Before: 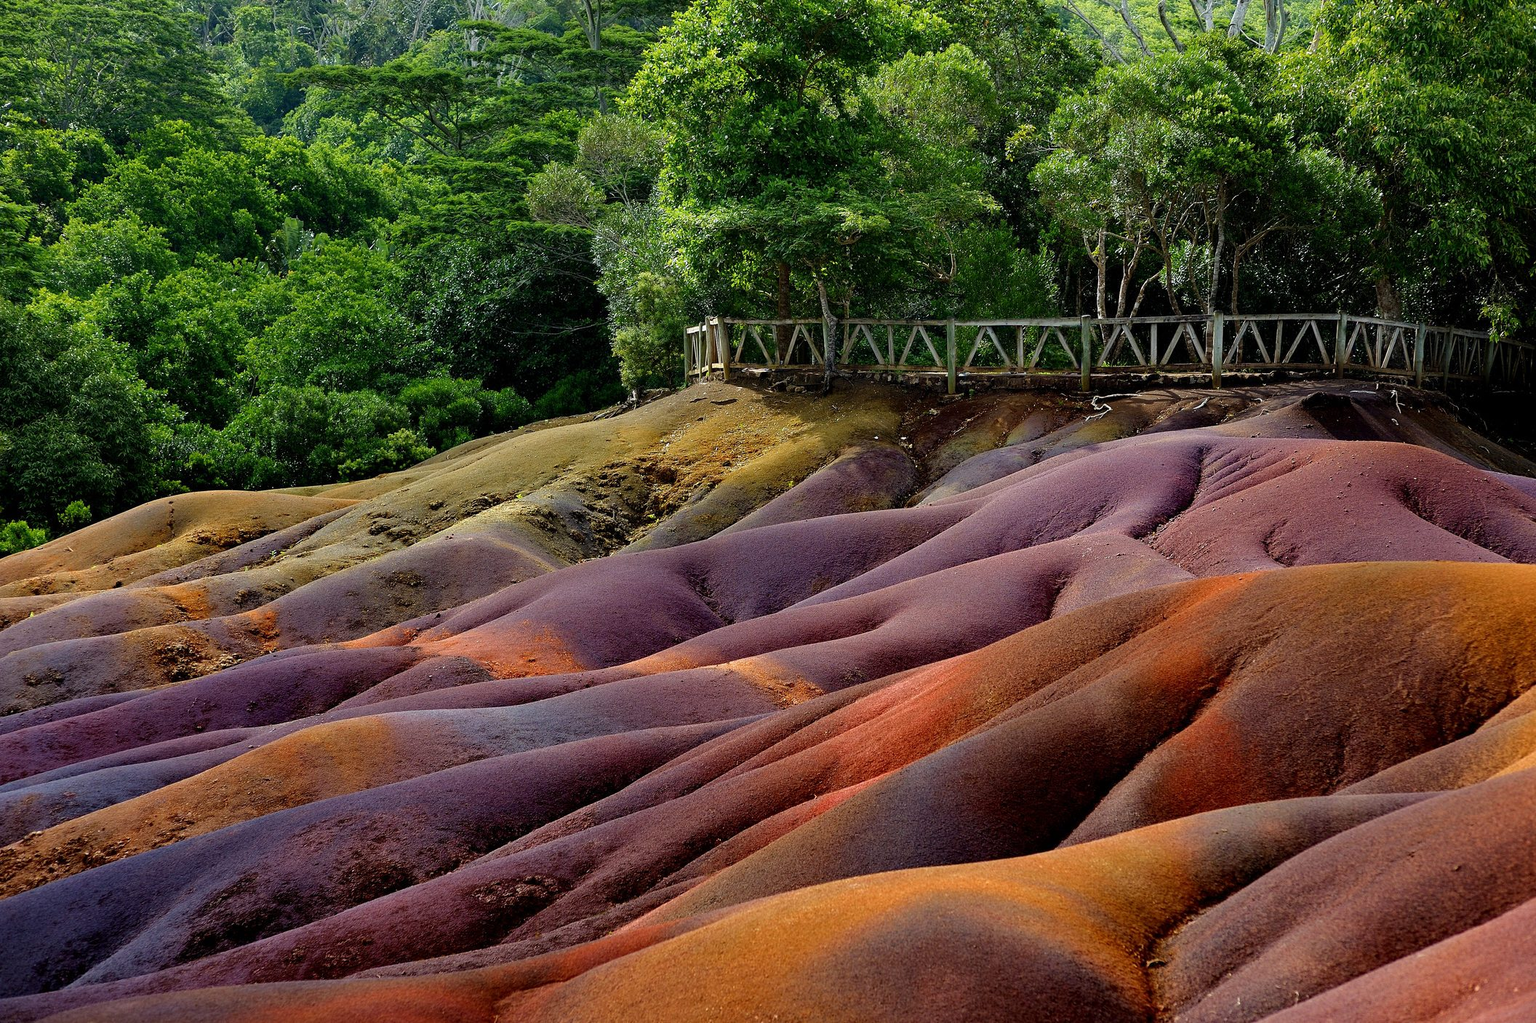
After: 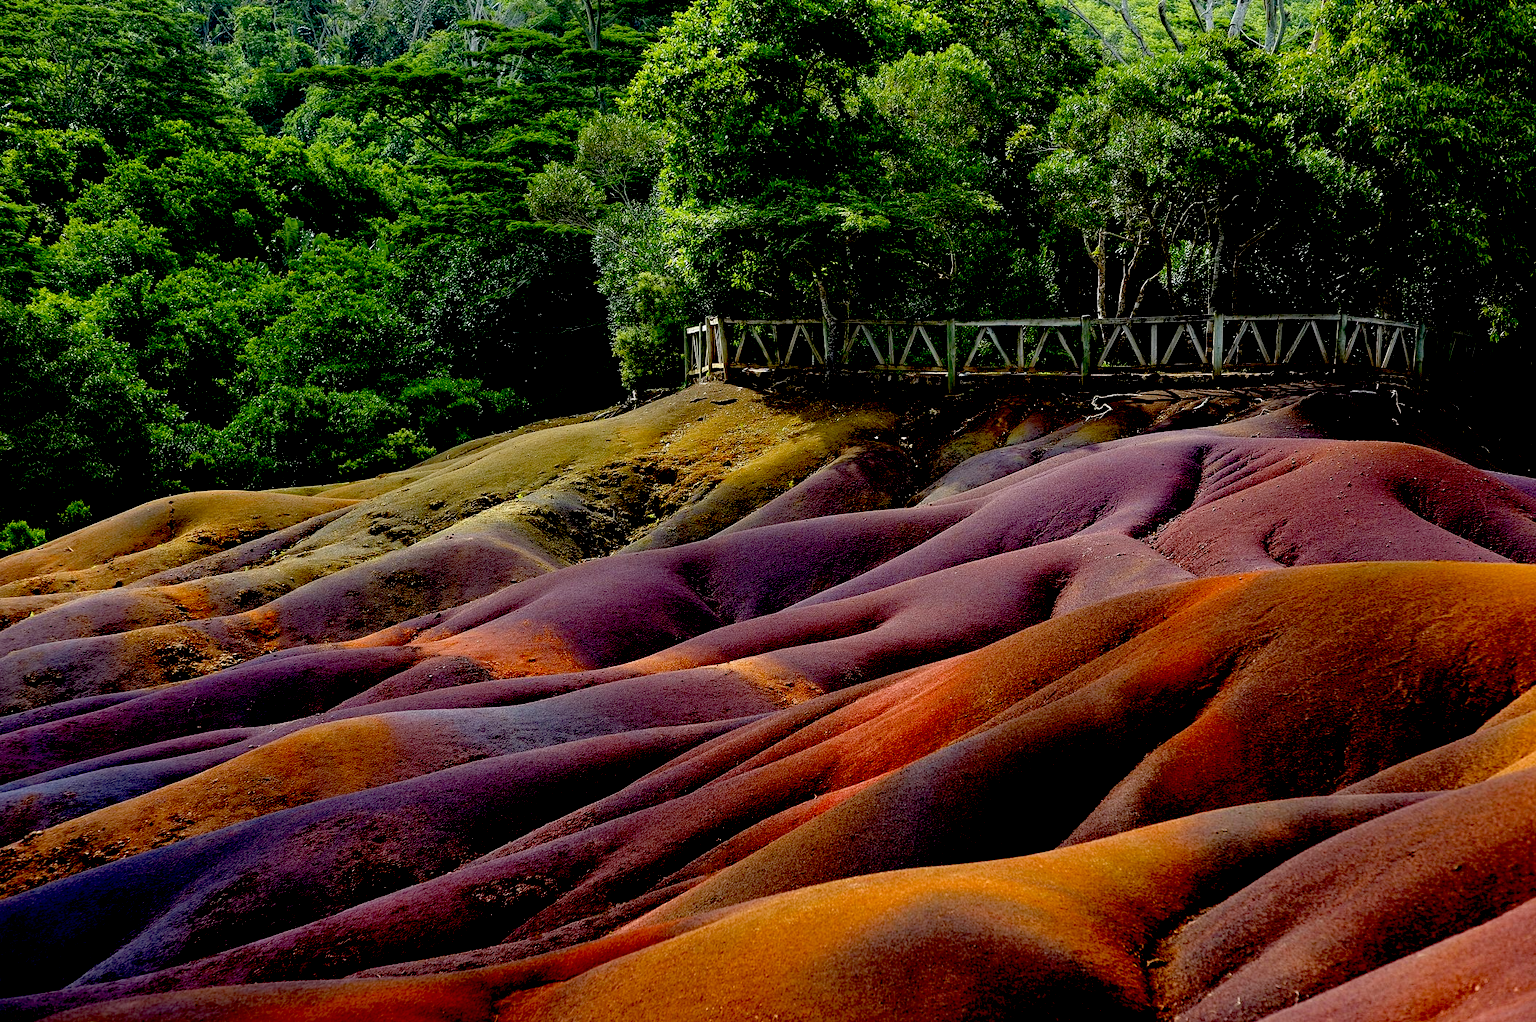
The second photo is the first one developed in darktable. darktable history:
exposure: black level correction 0.047, exposure 0.014 EV, compensate highlight preservation false
